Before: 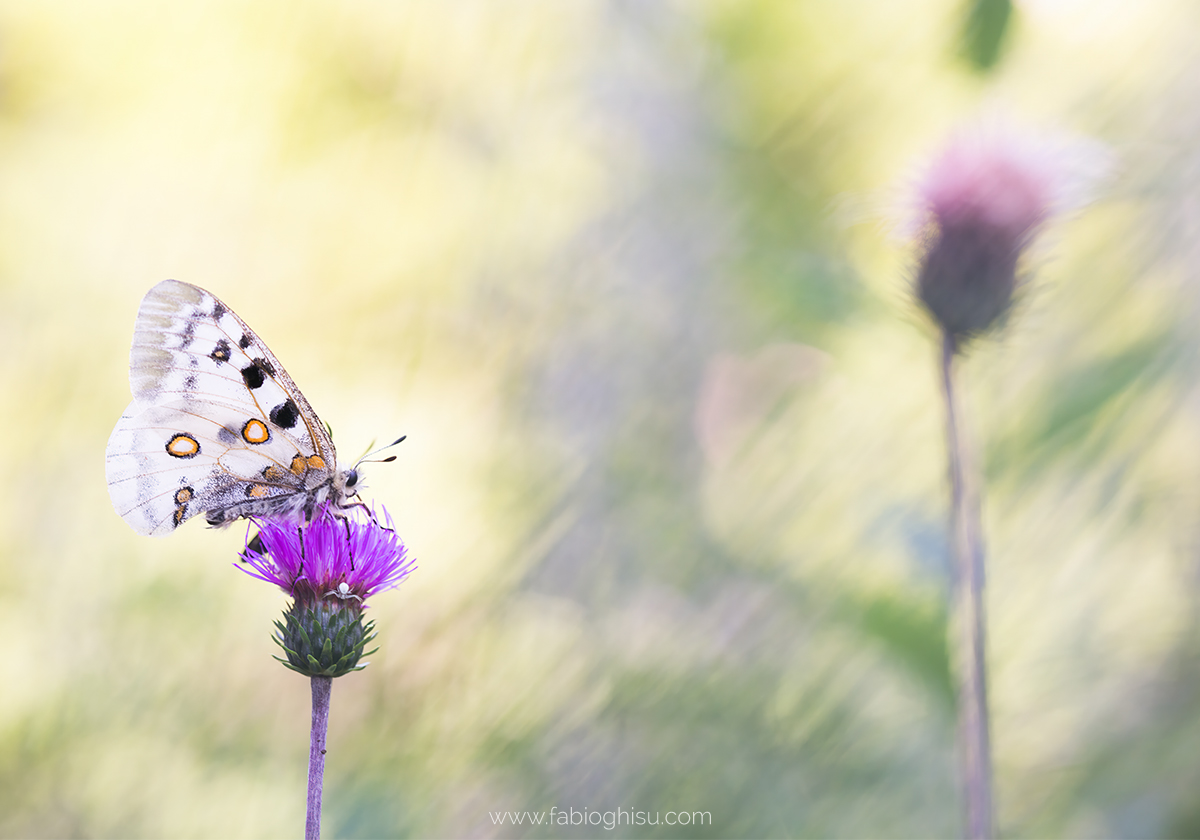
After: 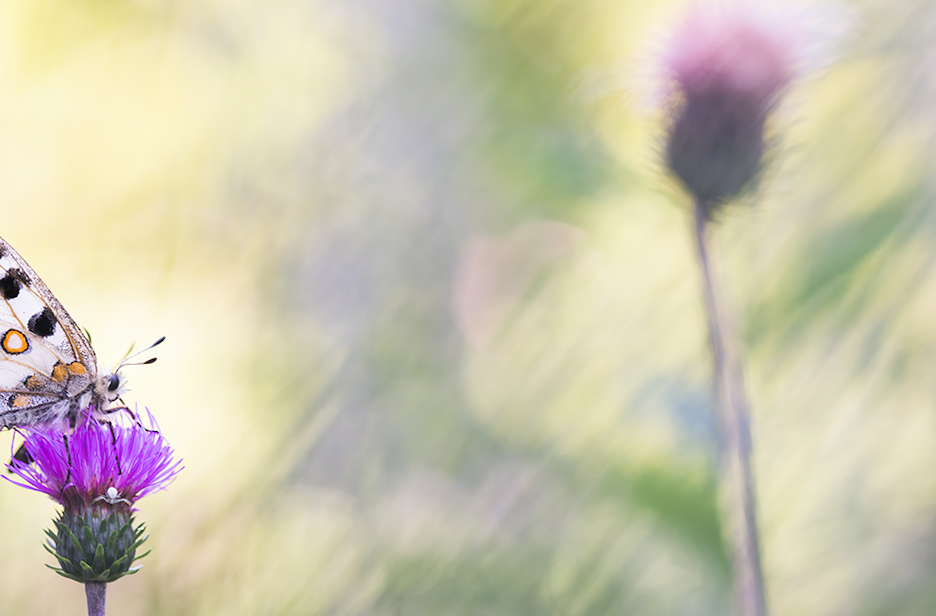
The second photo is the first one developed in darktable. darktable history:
crop: left 19.159%, top 9.58%, bottom 9.58%
rotate and perspective: rotation -3.52°, crop left 0.036, crop right 0.964, crop top 0.081, crop bottom 0.919
